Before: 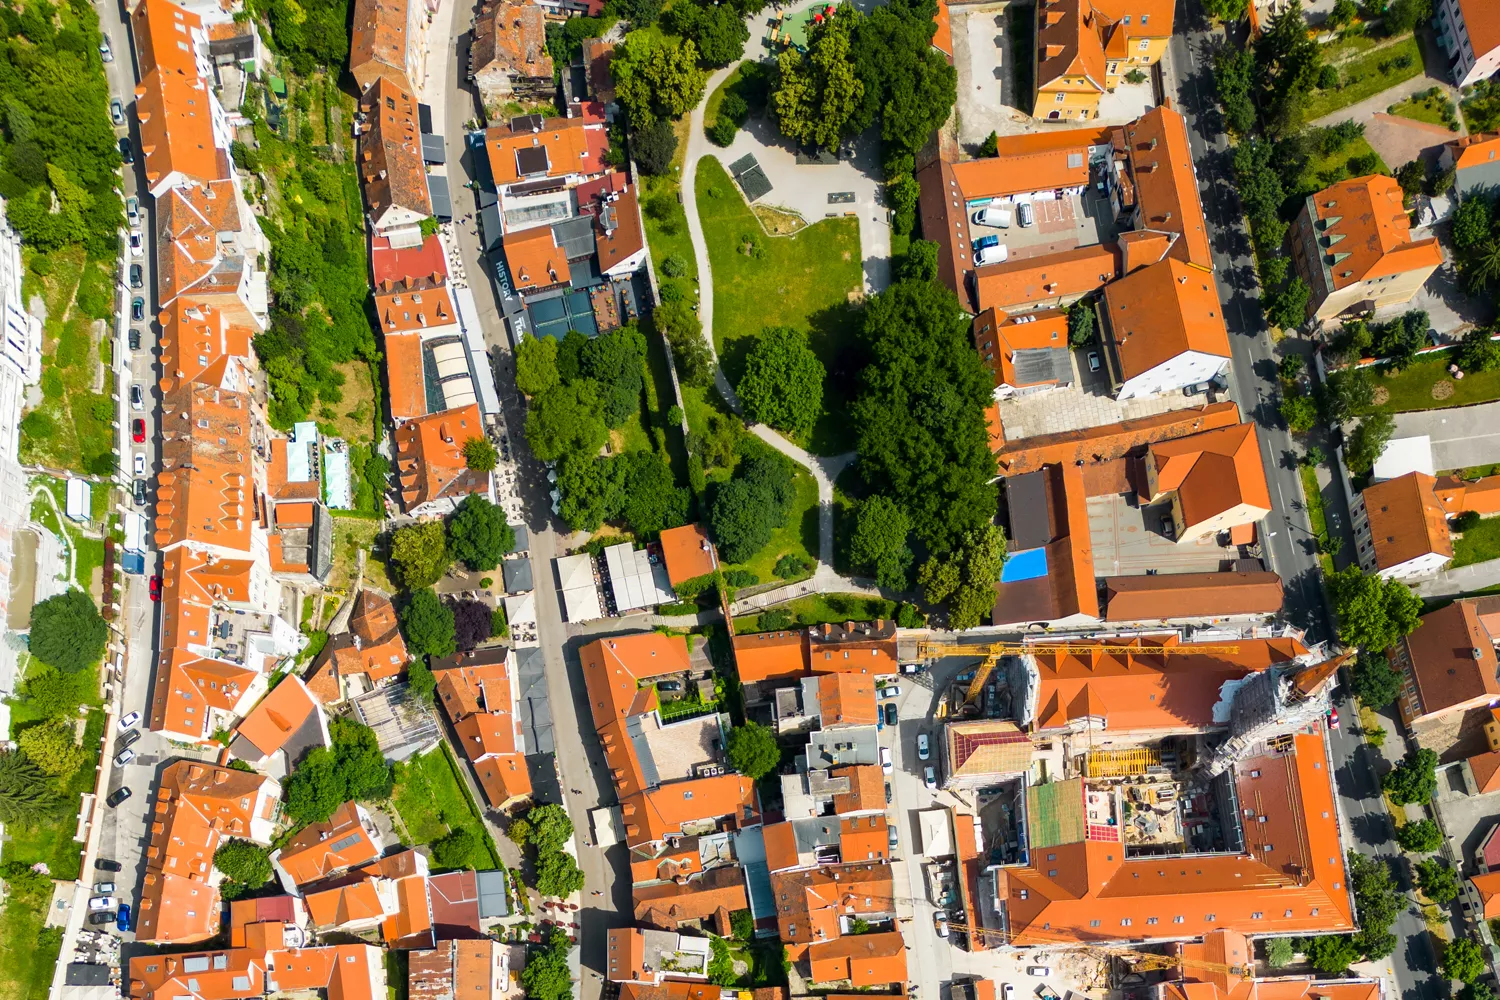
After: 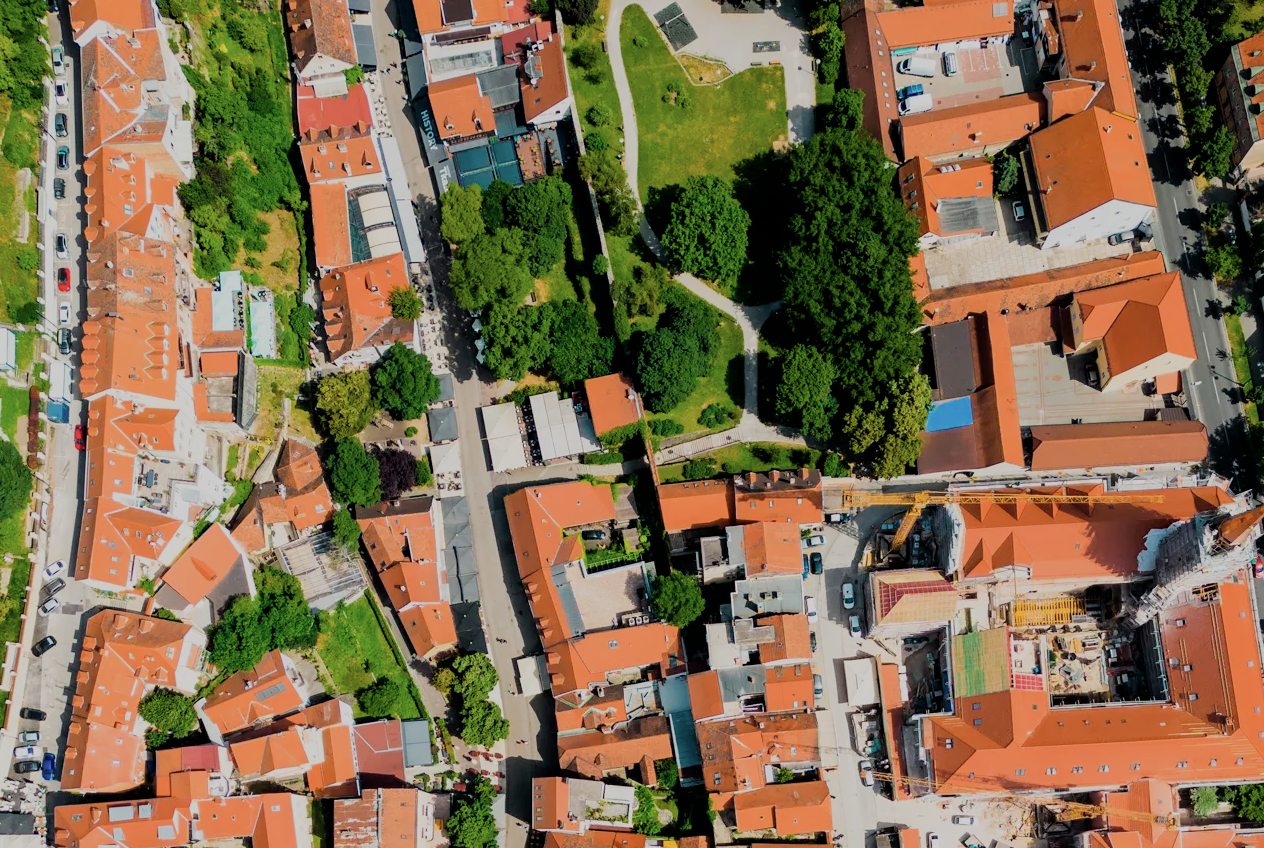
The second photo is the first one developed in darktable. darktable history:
exposure: compensate exposure bias true, compensate highlight preservation false
contrast brightness saturation: saturation -0.154
filmic rgb: black relative exposure -6.93 EV, white relative exposure 5.62 EV, hardness 2.85, iterations of high-quality reconstruction 0
crop and rotate: left 5.011%, top 15.199%, right 10.681%
